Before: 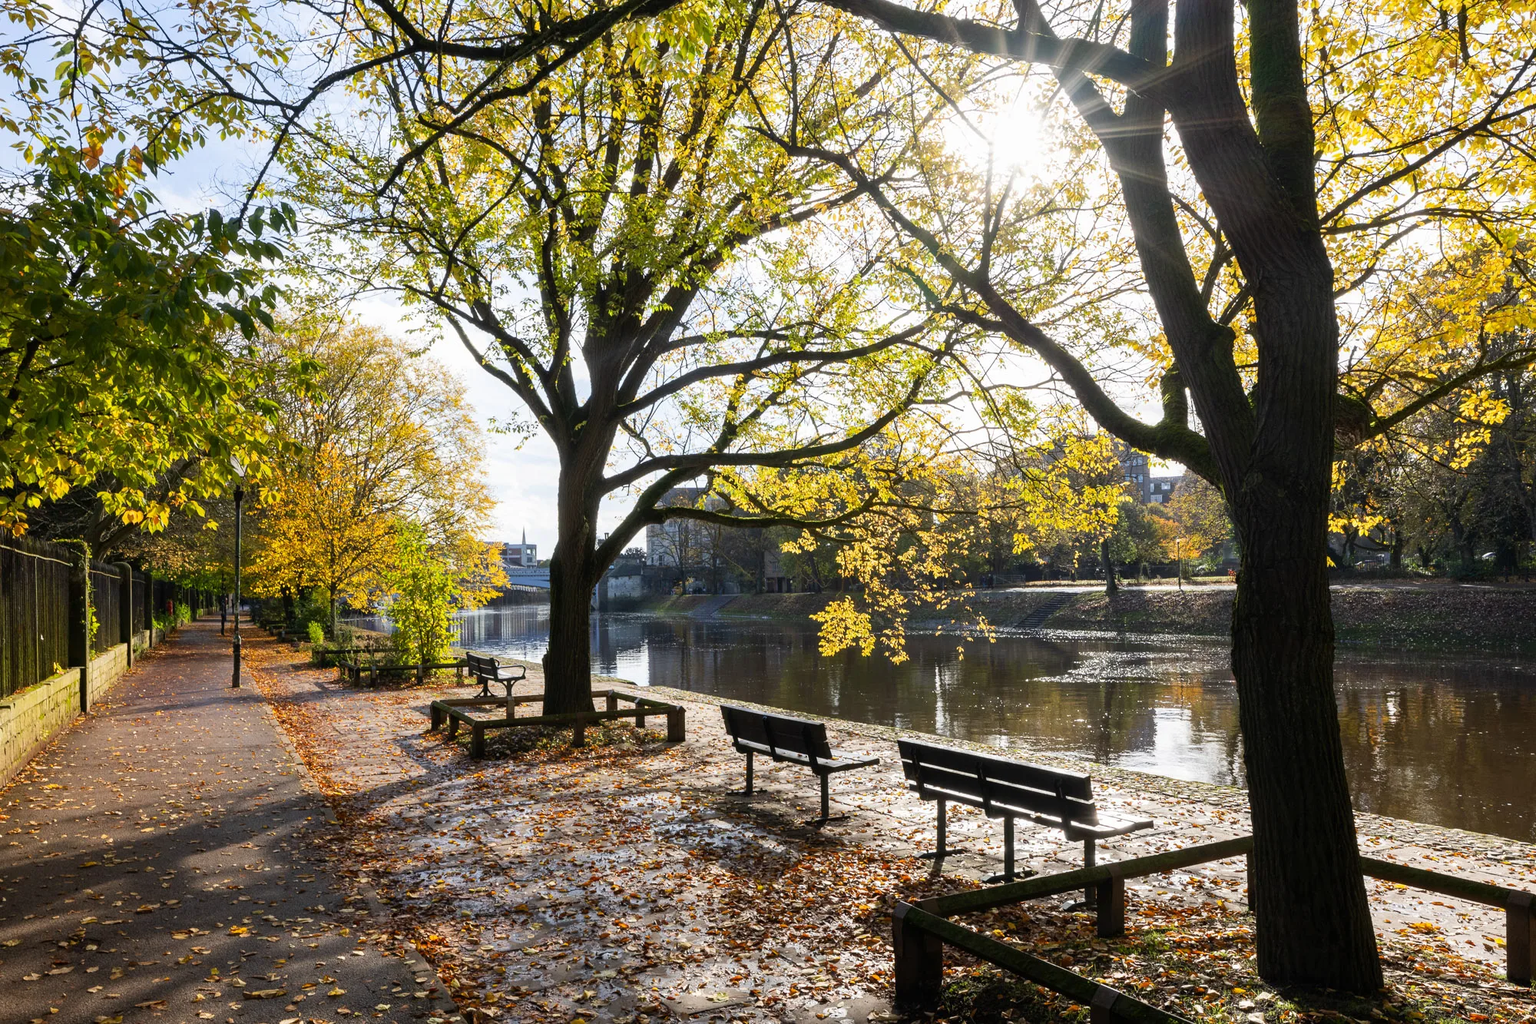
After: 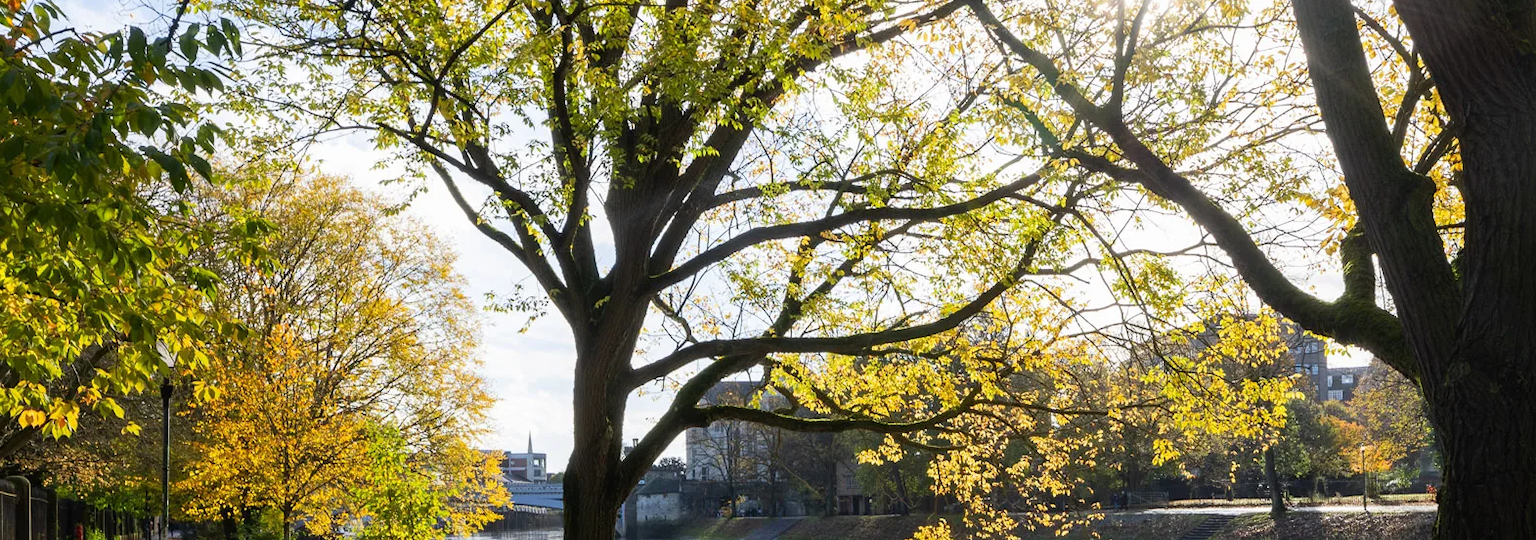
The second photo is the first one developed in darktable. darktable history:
crop: left 7.036%, top 18.398%, right 14.379%, bottom 40.043%
